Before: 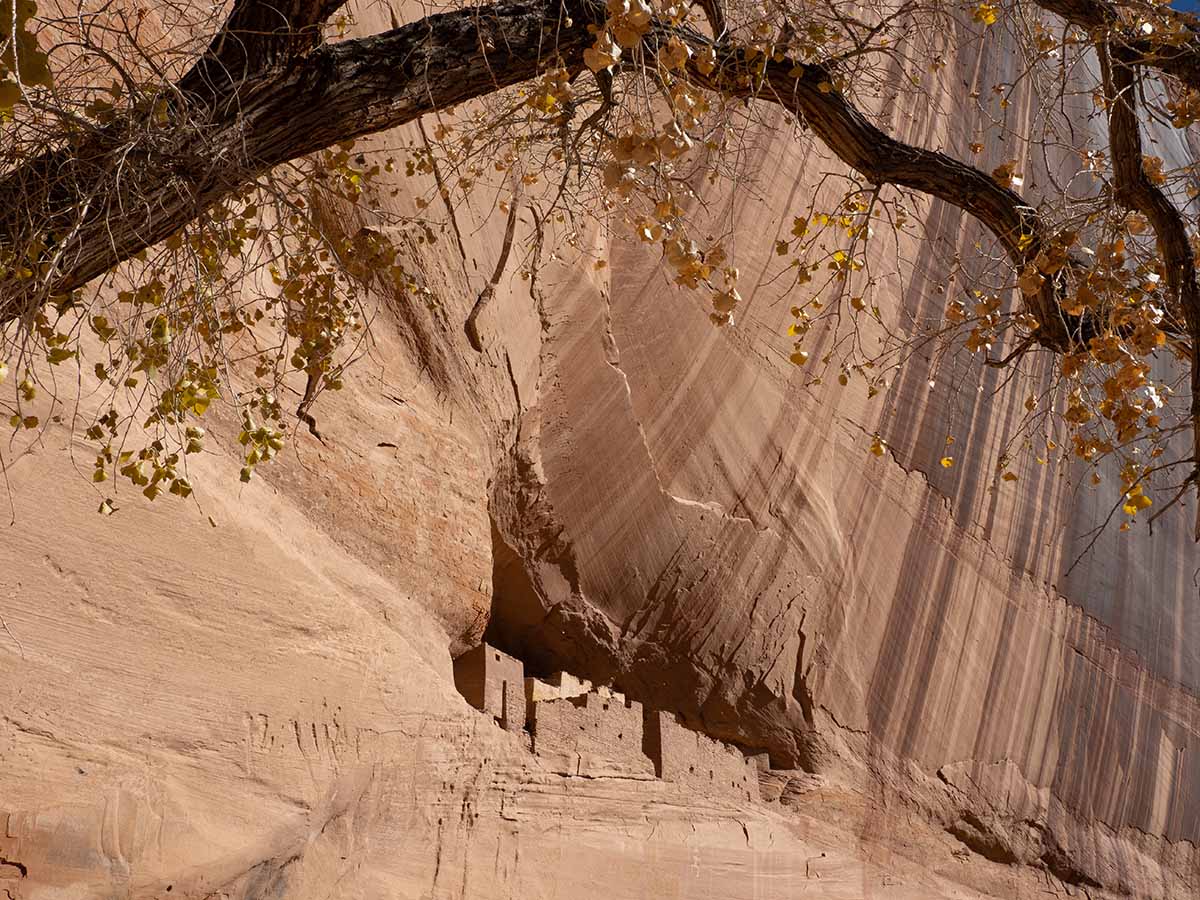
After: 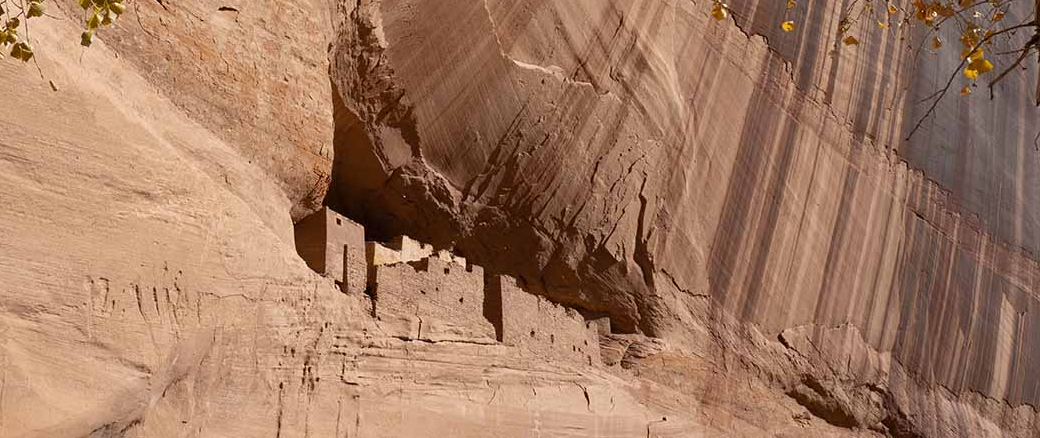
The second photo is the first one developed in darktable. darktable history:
crop and rotate: left 13.297%, top 48.504%, bottom 2.821%
